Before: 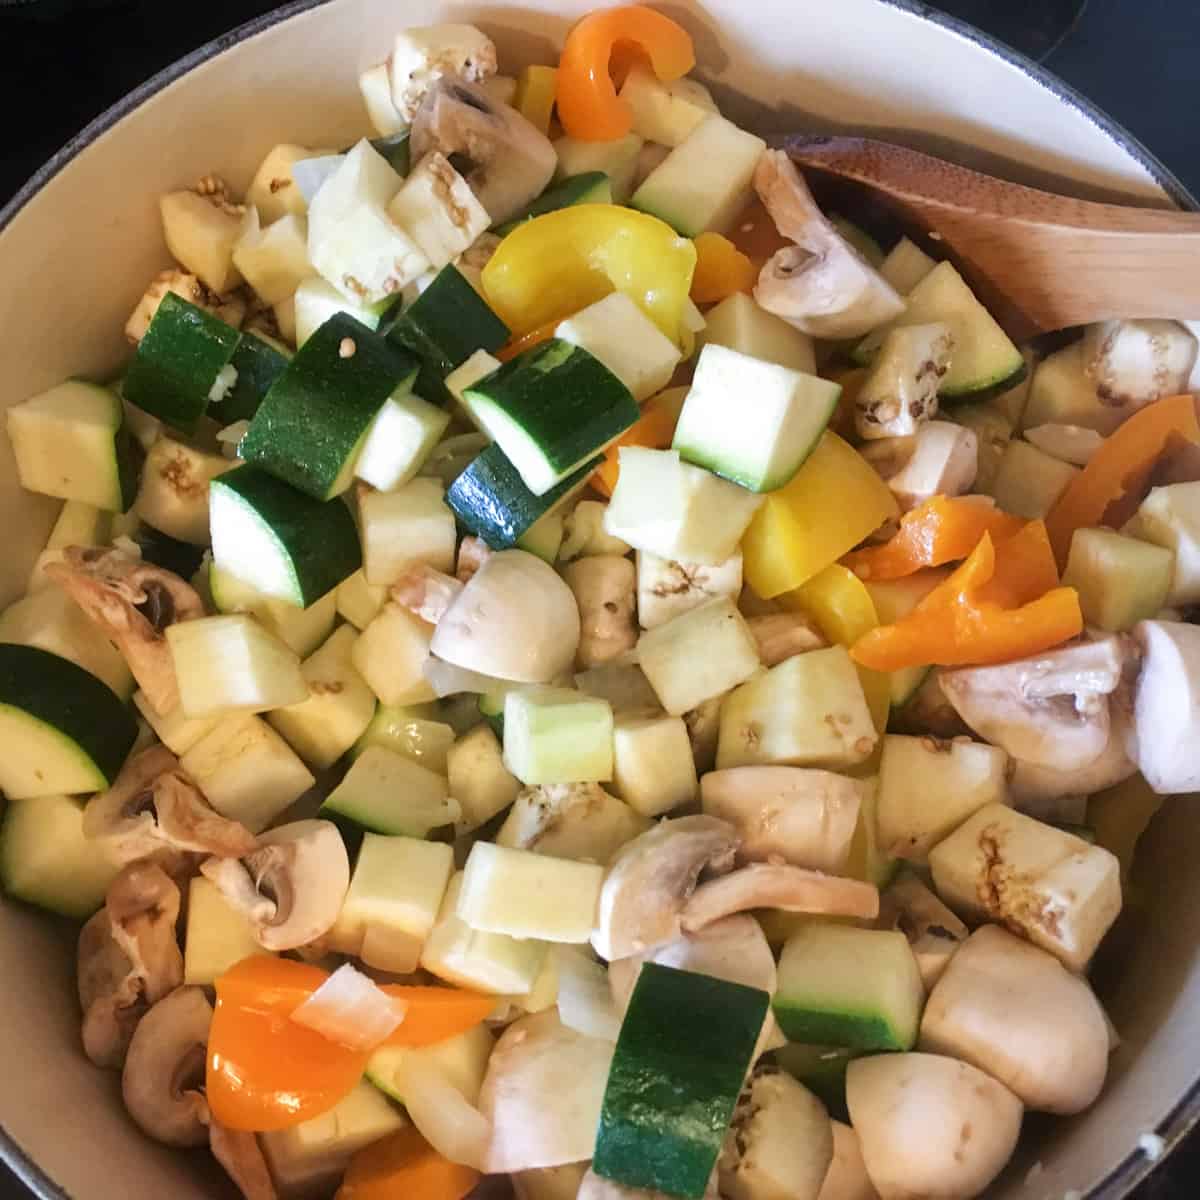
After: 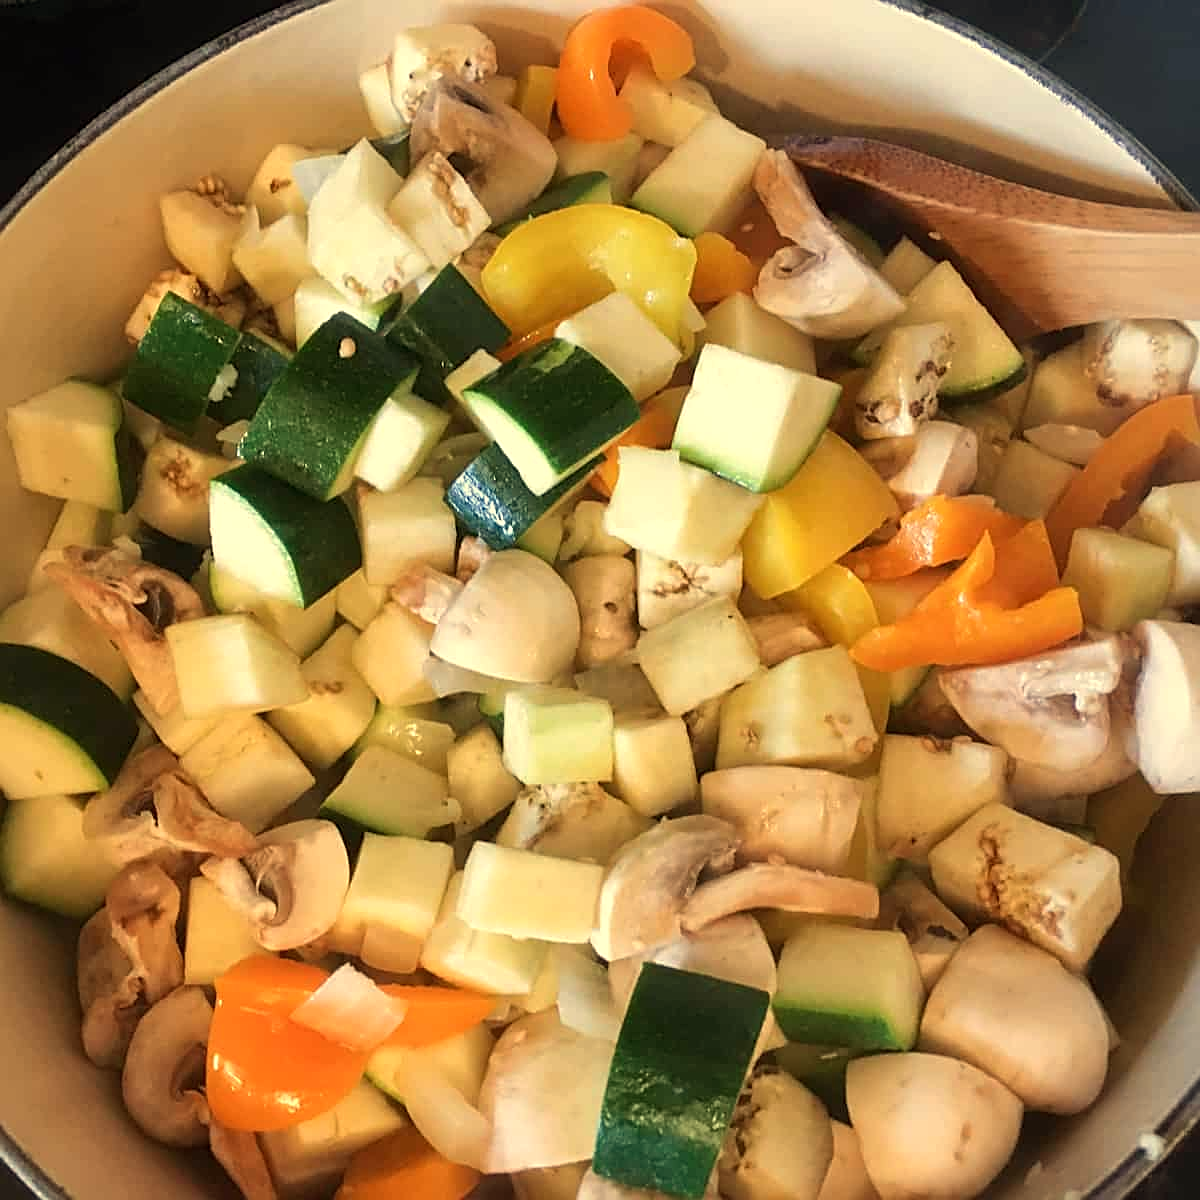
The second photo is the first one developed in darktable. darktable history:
white balance: red 1.08, blue 0.791
sharpen: on, module defaults
shadows and highlights: shadows 12, white point adjustment 1.2, highlights -0.36, soften with gaussian
